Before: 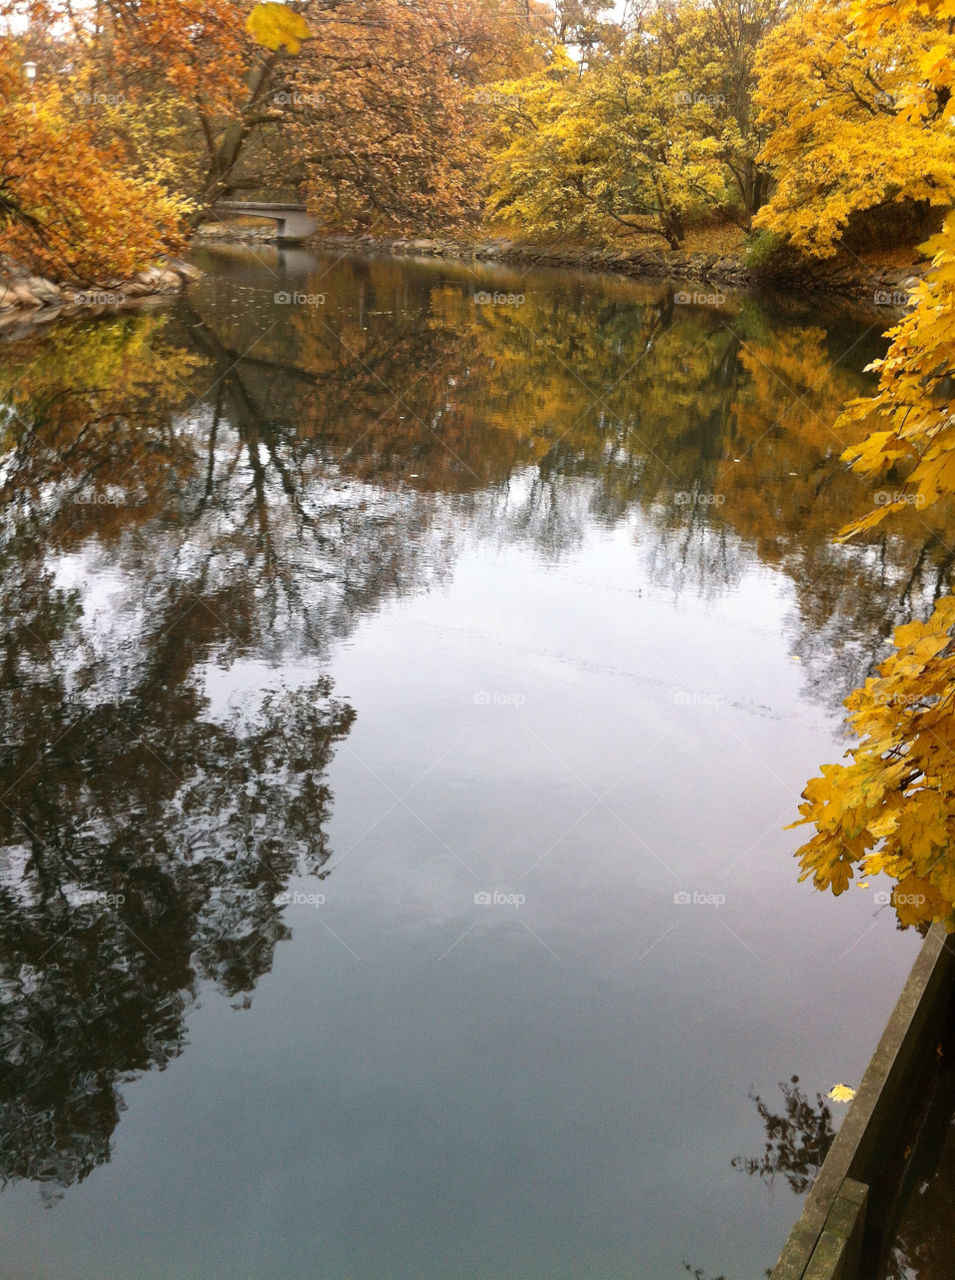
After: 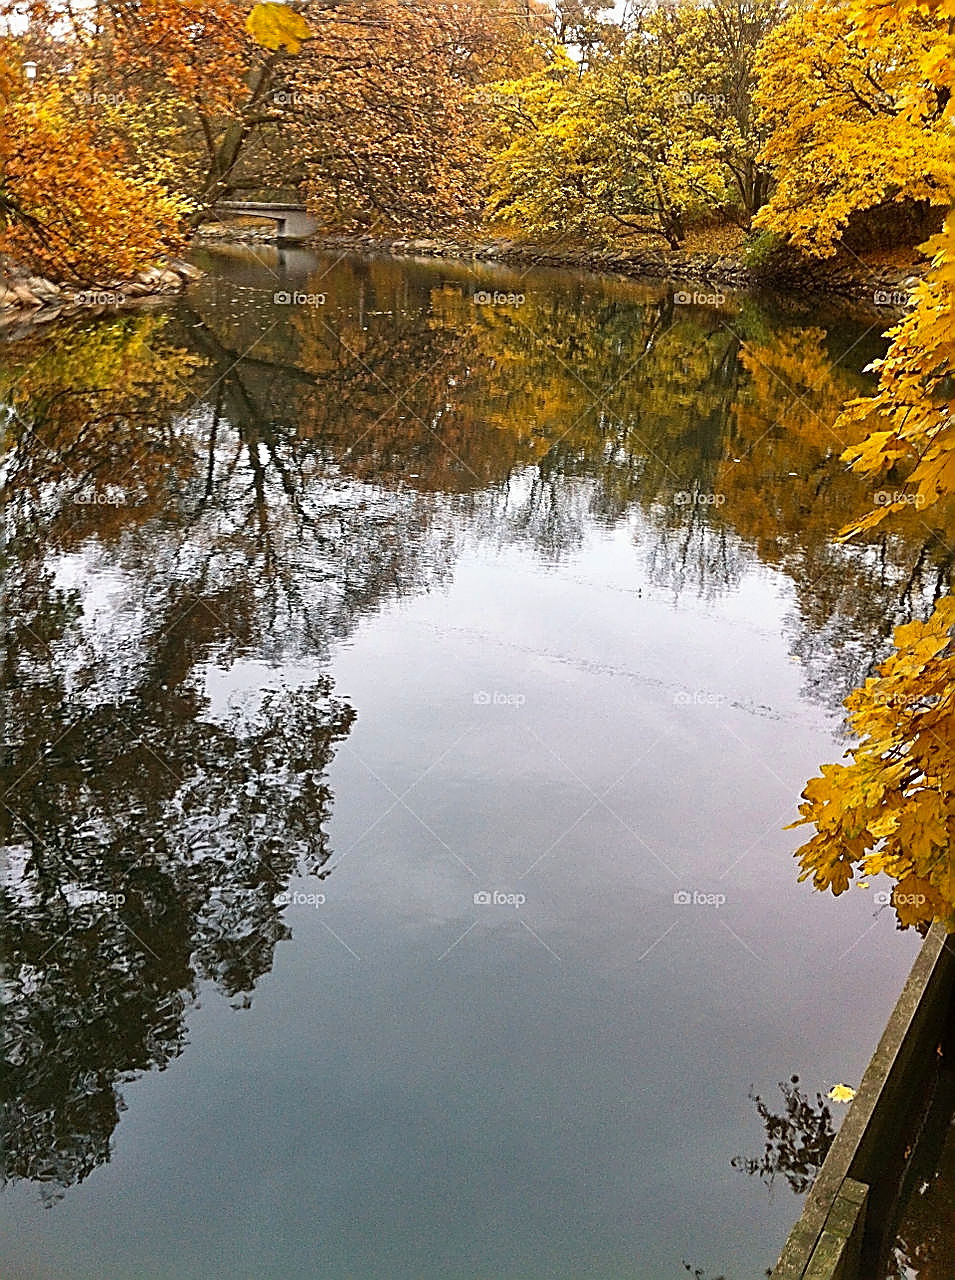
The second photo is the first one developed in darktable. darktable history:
sharpen: amount 1.983
shadows and highlights: shadows color adjustment 98.01%, highlights color adjustment 59.03%, soften with gaussian
exposure: exposure -0.05 EV, compensate exposure bias true, compensate highlight preservation false
contrast brightness saturation: contrast 0.044, saturation 0.154
